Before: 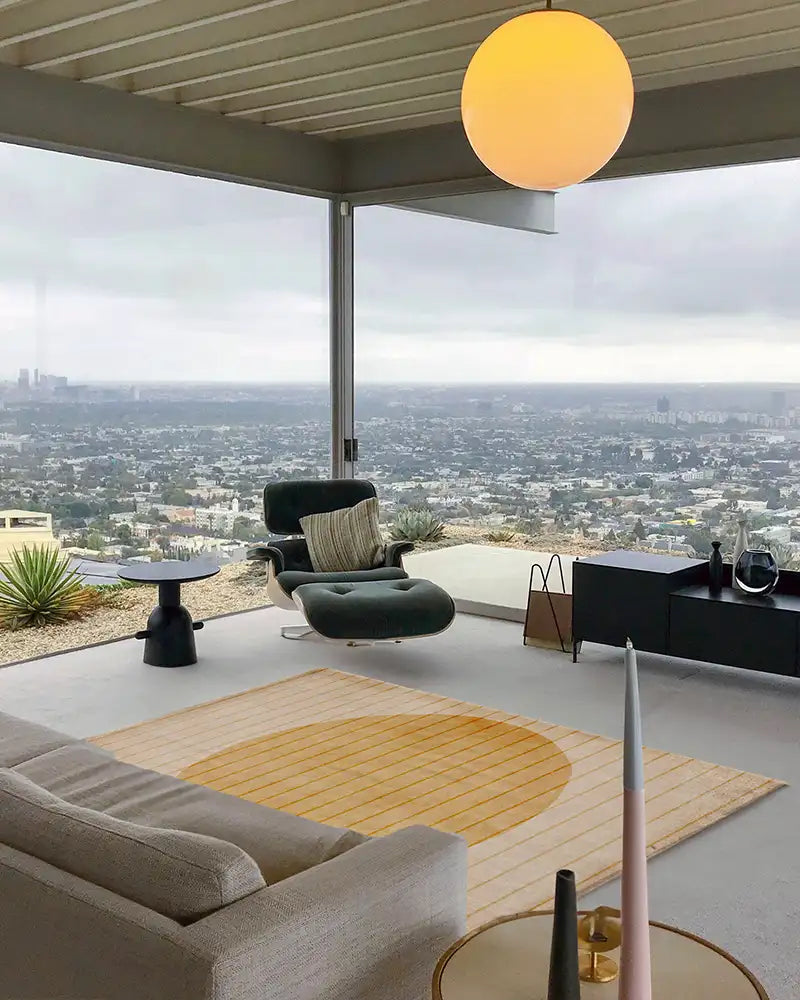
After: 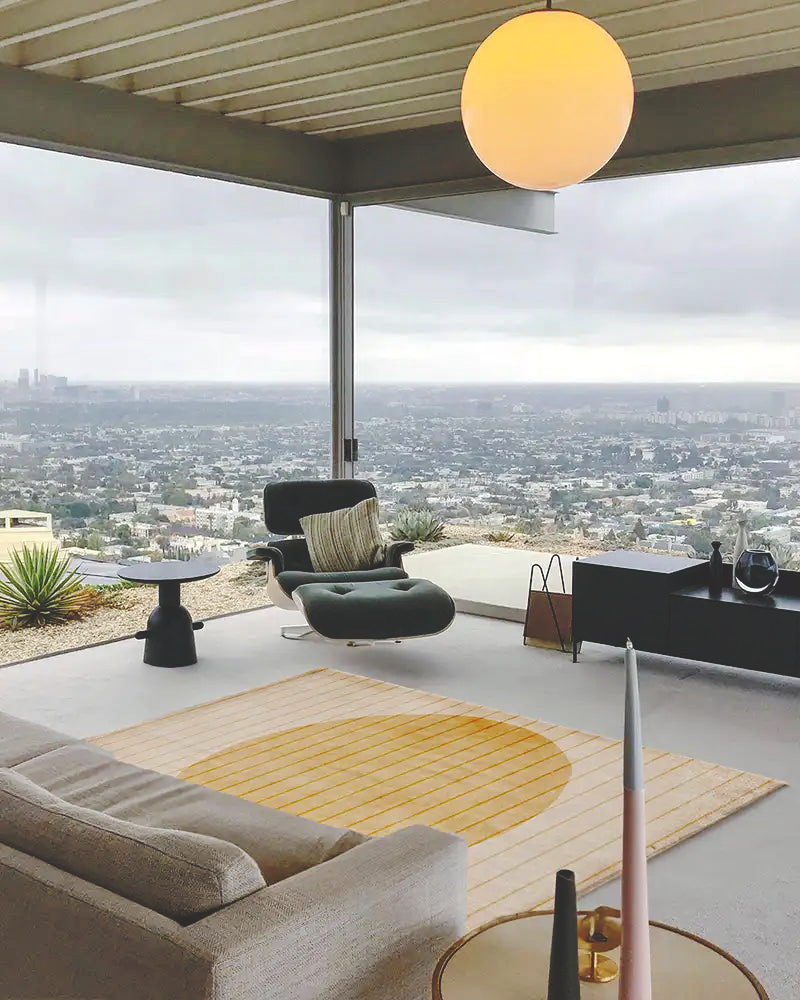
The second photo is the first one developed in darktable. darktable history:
local contrast: mode bilateral grid, contrast 20, coarseness 50, detail 120%, midtone range 0.2
base curve: curves: ch0 [(0, 0.024) (0.055, 0.065) (0.121, 0.166) (0.236, 0.319) (0.693, 0.726) (1, 1)], preserve colors none
